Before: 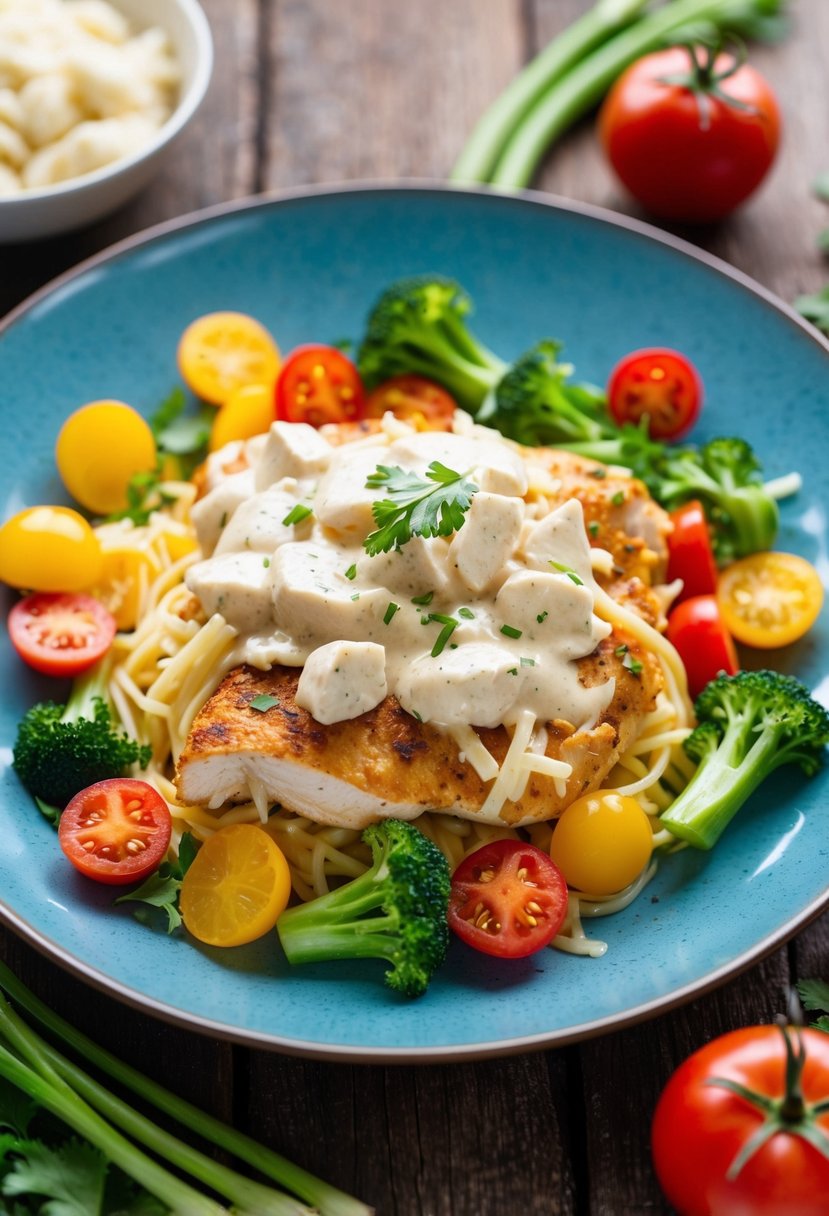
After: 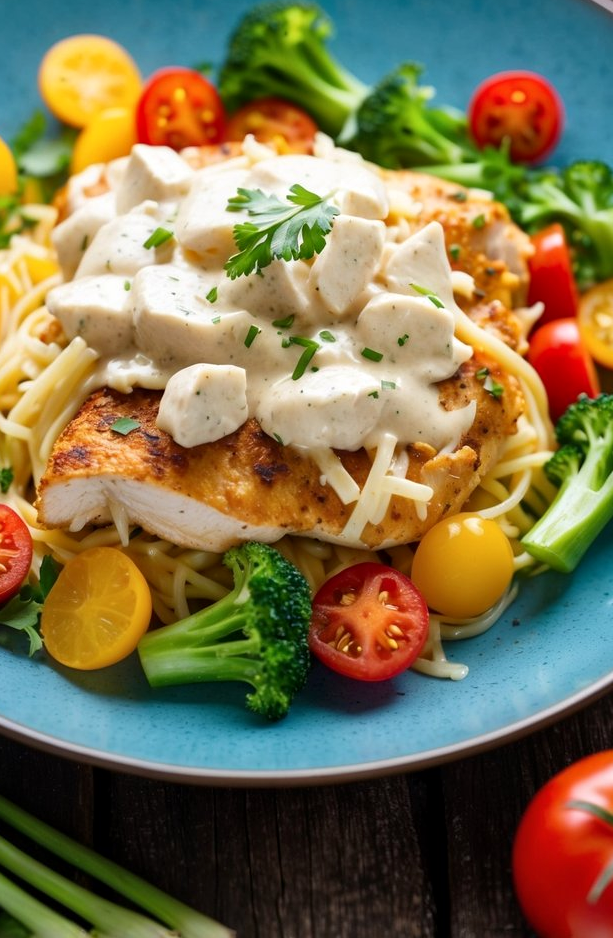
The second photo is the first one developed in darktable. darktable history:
crop: left 16.871%, top 22.857%, right 9.116%
local contrast: mode bilateral grid, contrast 20, coarseness 50, detail 120%, midtone range 0.2
